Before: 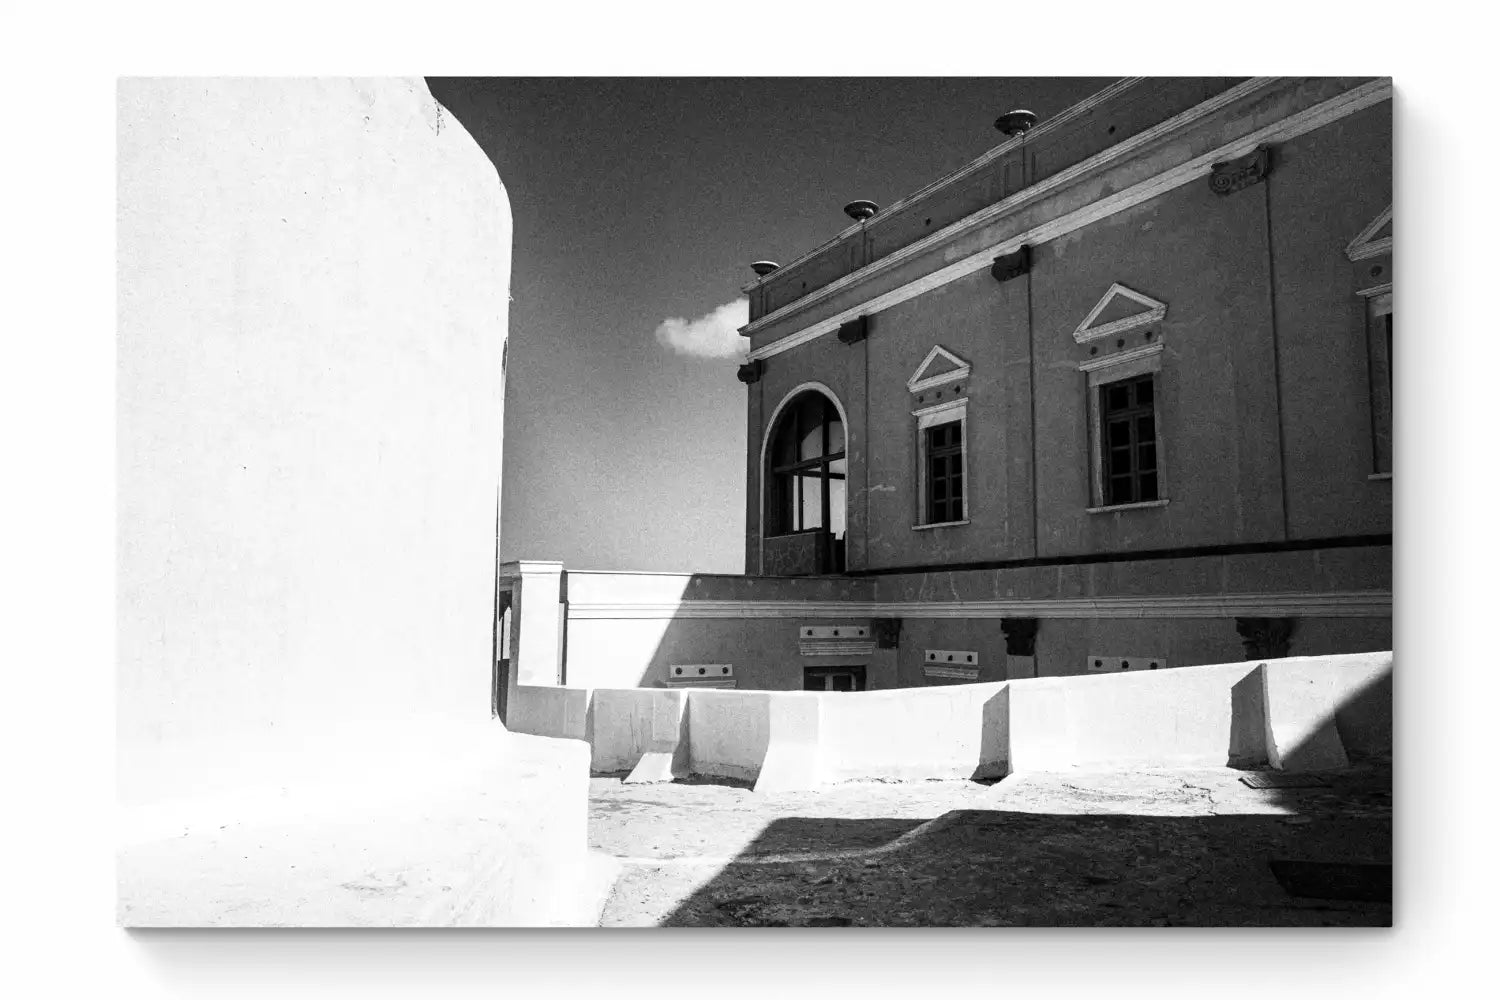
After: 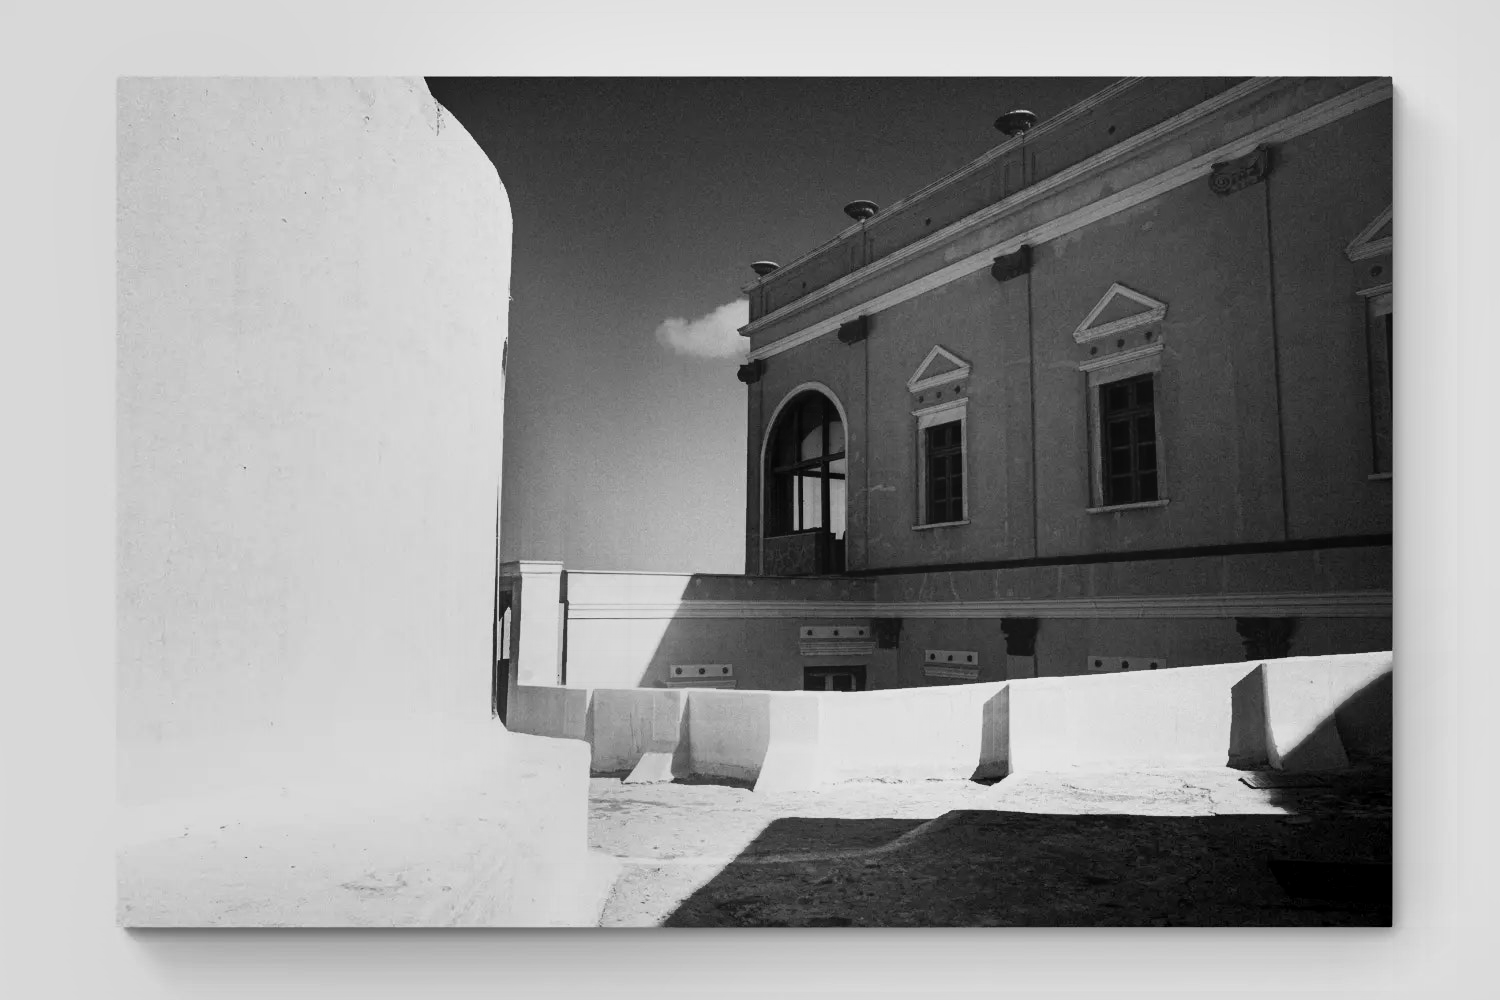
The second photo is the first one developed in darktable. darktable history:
contrast equalizer: octaves 7, y [[0.6 ×6], [0.55 ×6], [0 ×6], [0 ×6], [0 ×6]], mix -0.995
shadows and highlights: shadows 43.88, white point adjustment -1.48, soften with gaussian
exposure: black level correction 0.006, exposure -0.226 EV, compensate exposure bias true, compensate highlight preservation false
